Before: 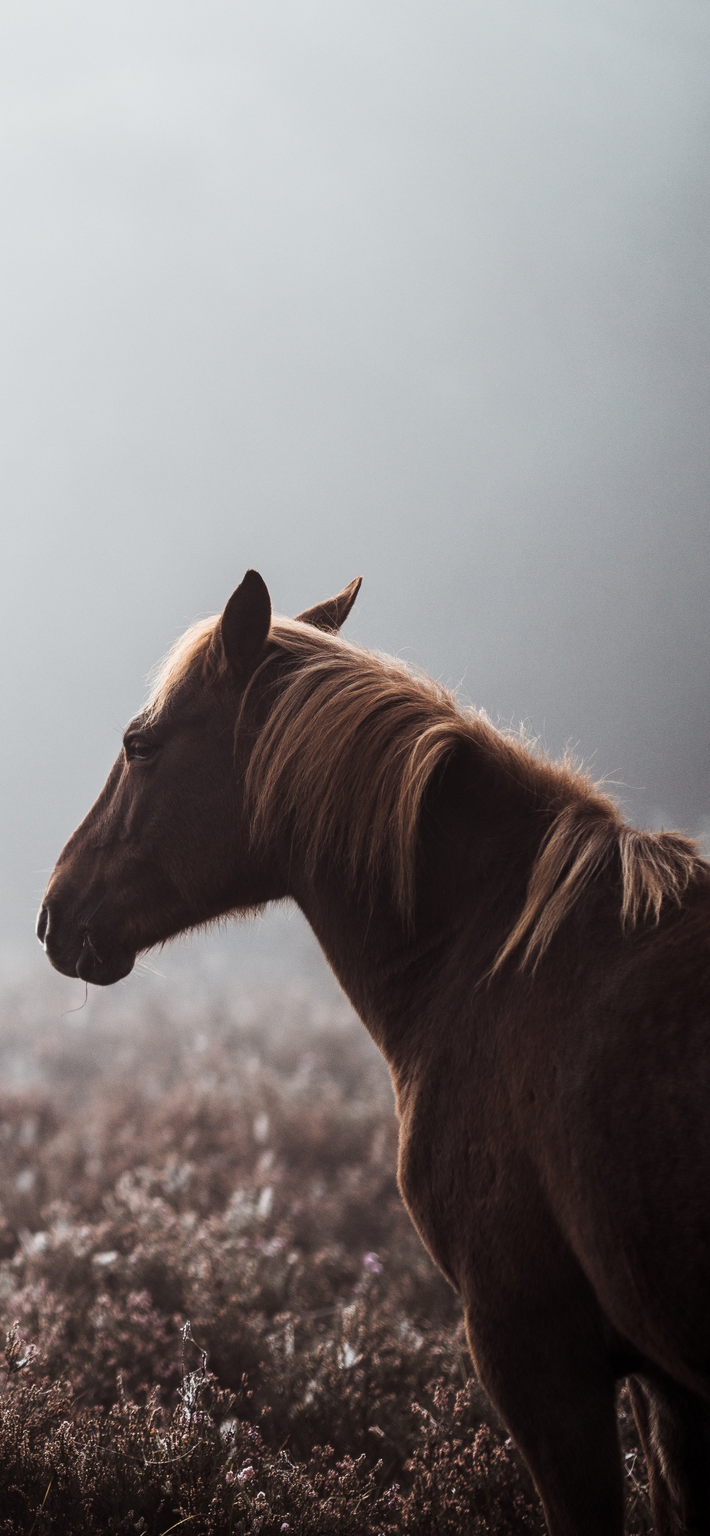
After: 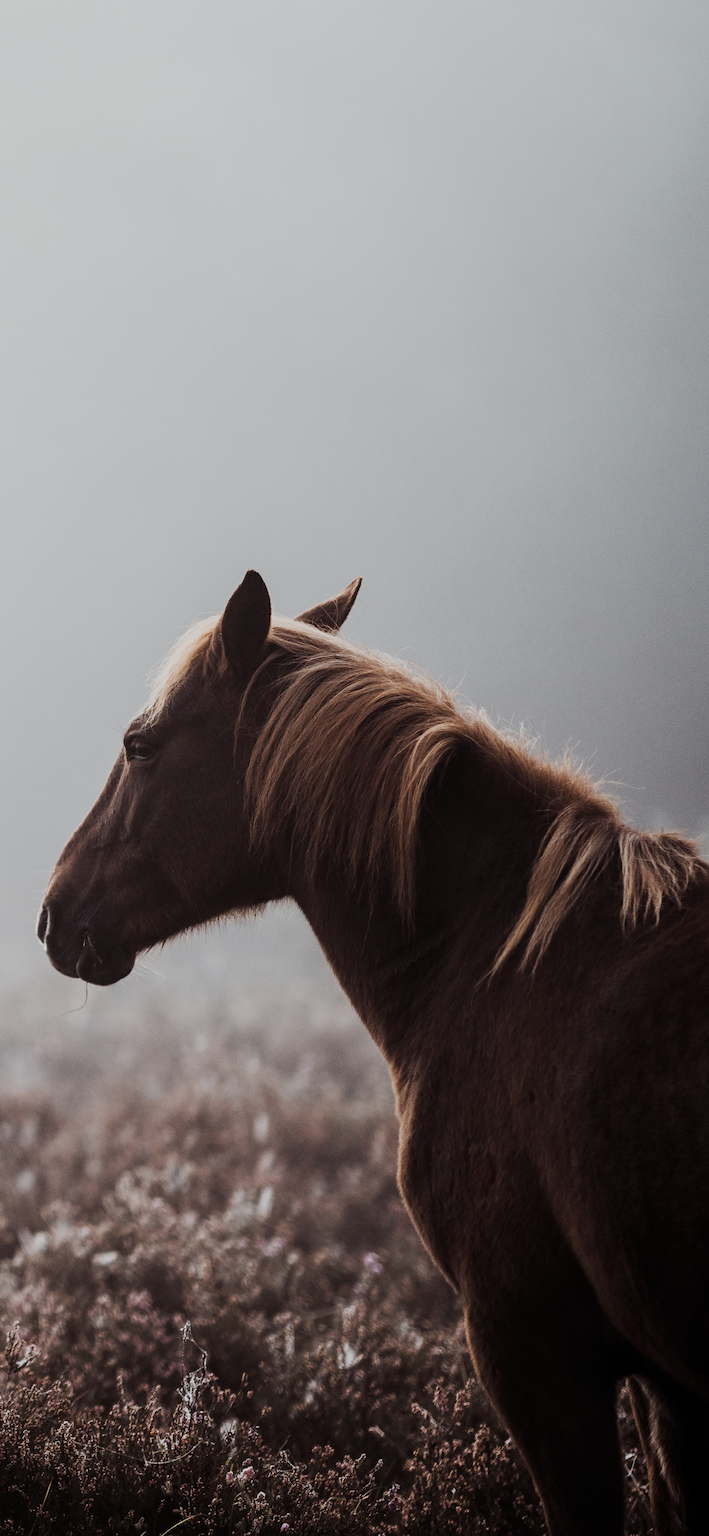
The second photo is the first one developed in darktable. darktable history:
filmic rgb: black relative exposure -16 EV, white relative exposure 4.96 EV, hardness 6.19, preserve chrominance no, color science v5 (2021)
